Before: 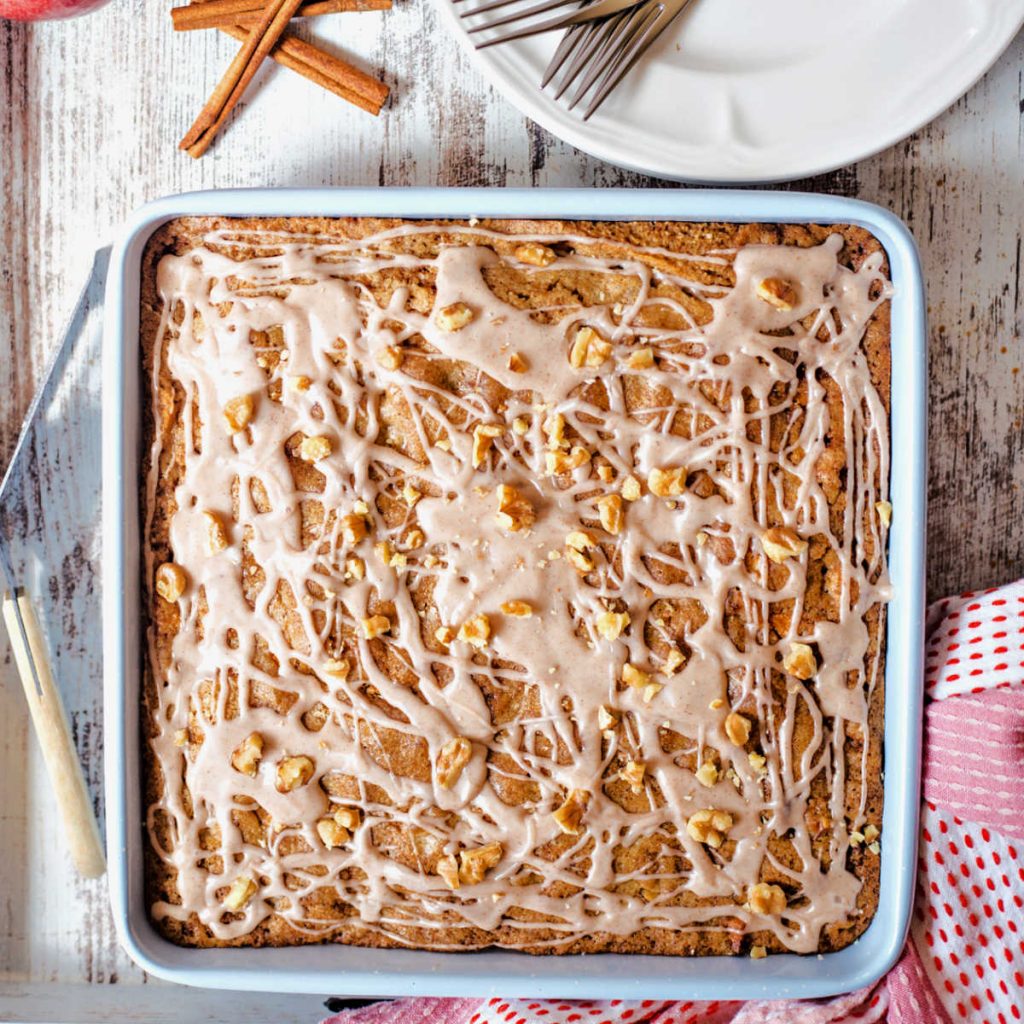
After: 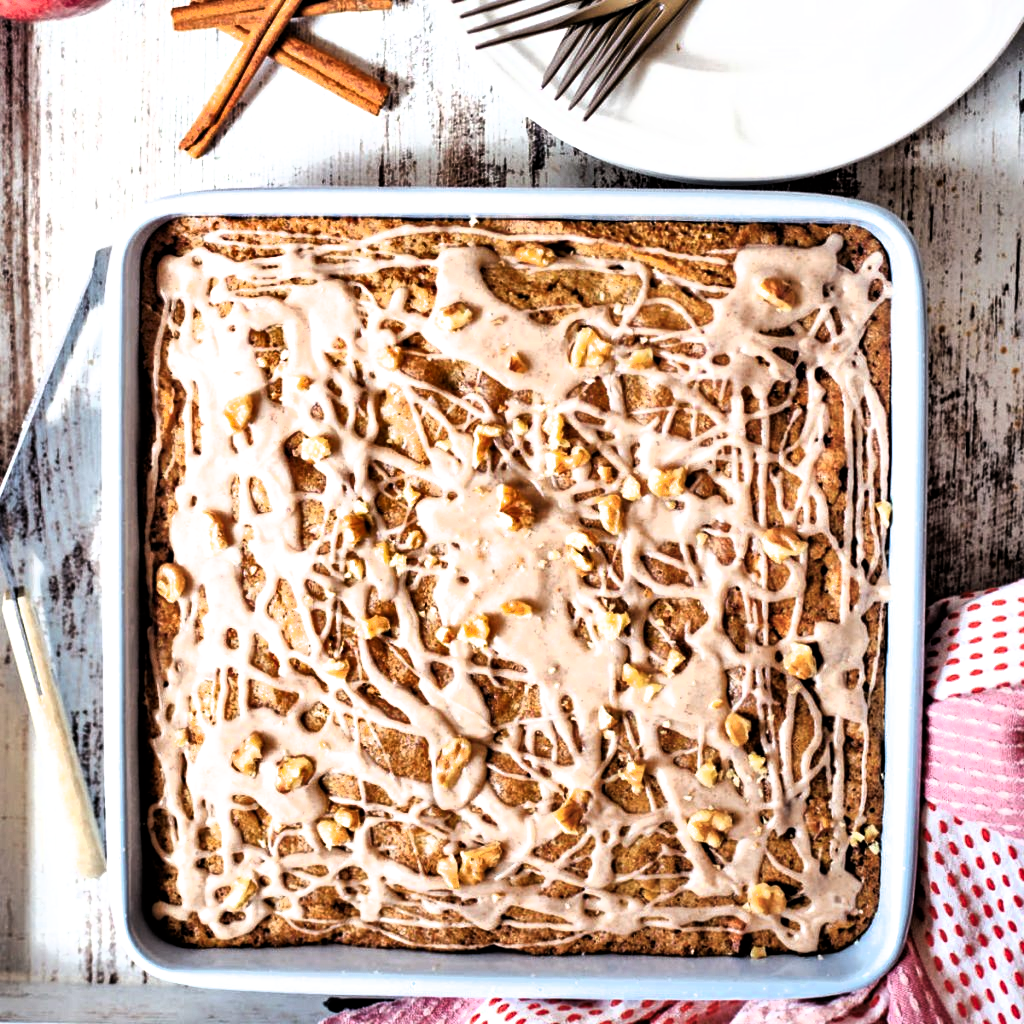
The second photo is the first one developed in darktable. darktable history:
shadows and highlights: shadows 5, soften with gaussian
filmic rgb: black relative exposure -8.2 EV, white relative exposure 2.2 EV, threshold 3 EV, hardness 7.11, latitude 85.74%, contrast 1.696, highlights saturation mix -4%, shadows ↔ highlights balance -2.69%, color science v5 (2021), contrast in shadows safe, contrast in highlights safe, enable highlight reconstruction true
